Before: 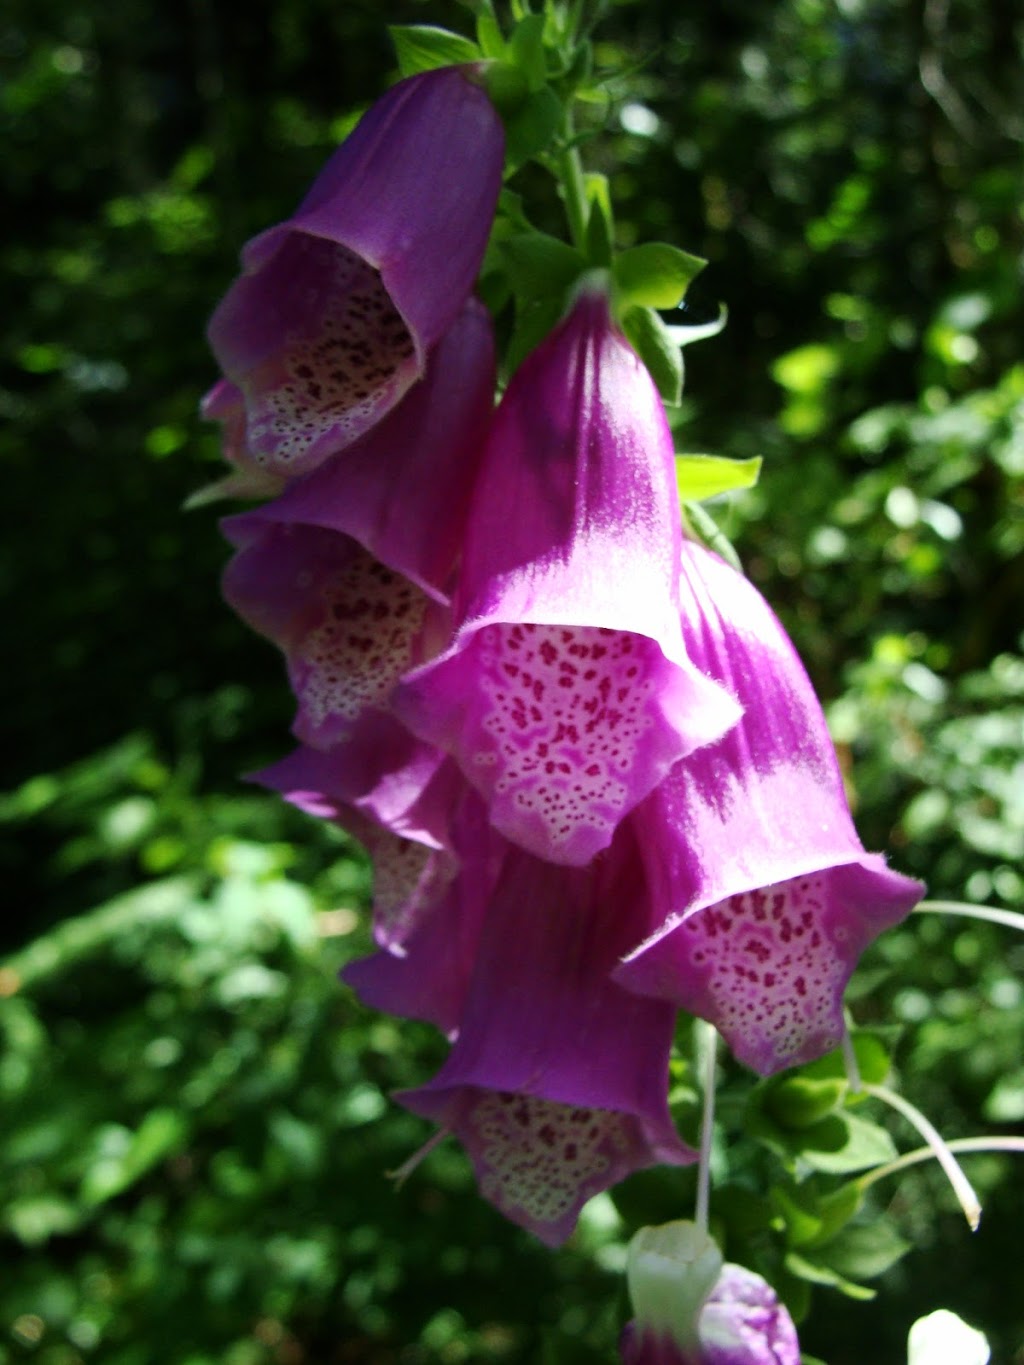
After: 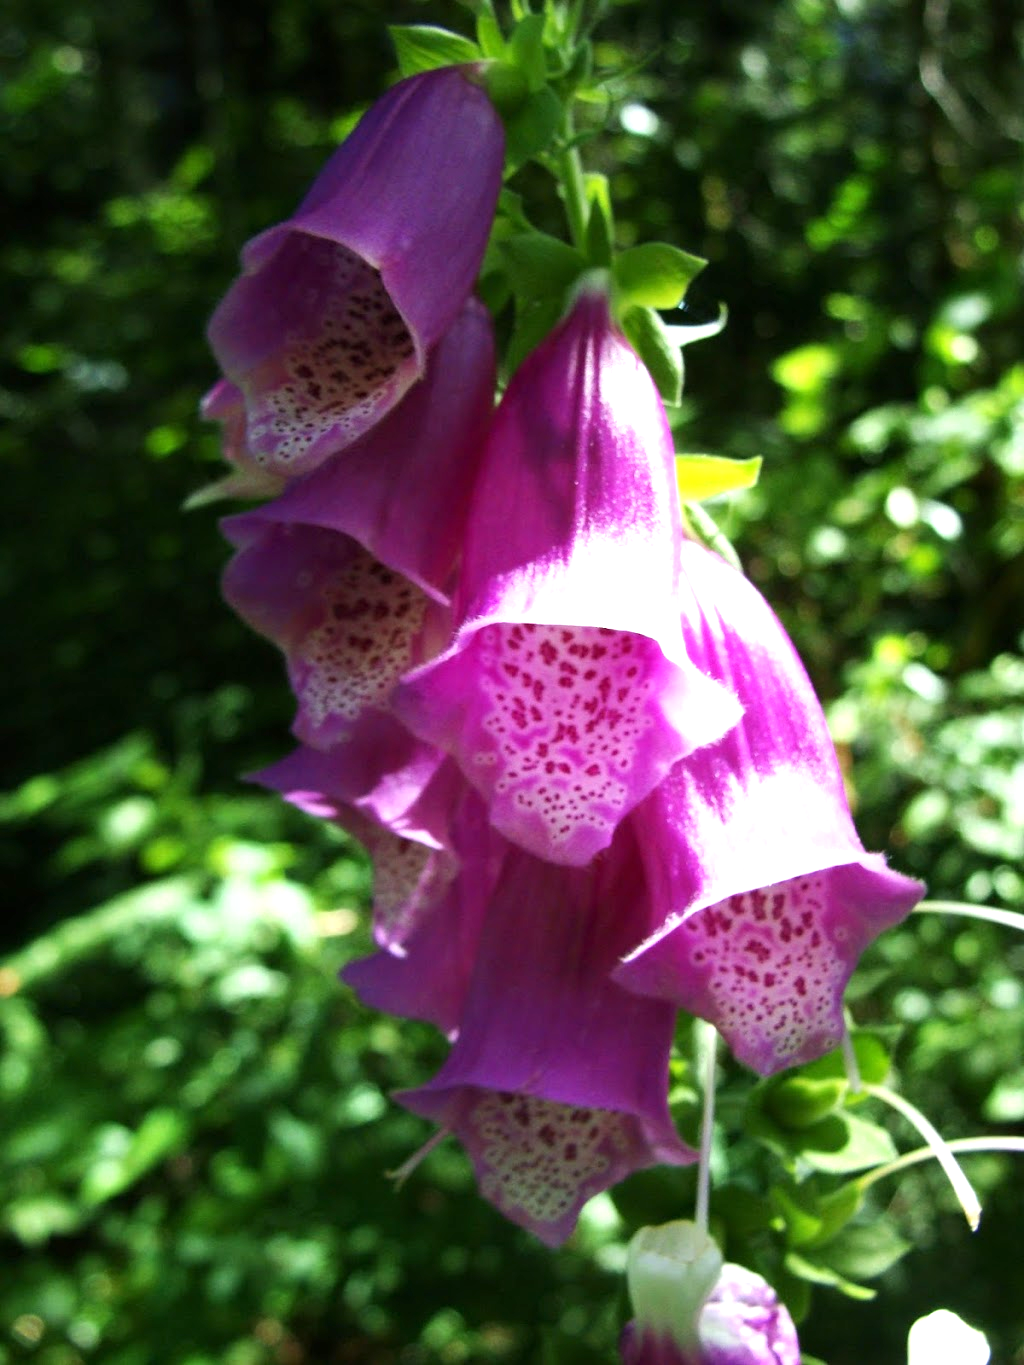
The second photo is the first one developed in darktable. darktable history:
exposure: exposure 0.704 EV, compensate highlight preservation false
